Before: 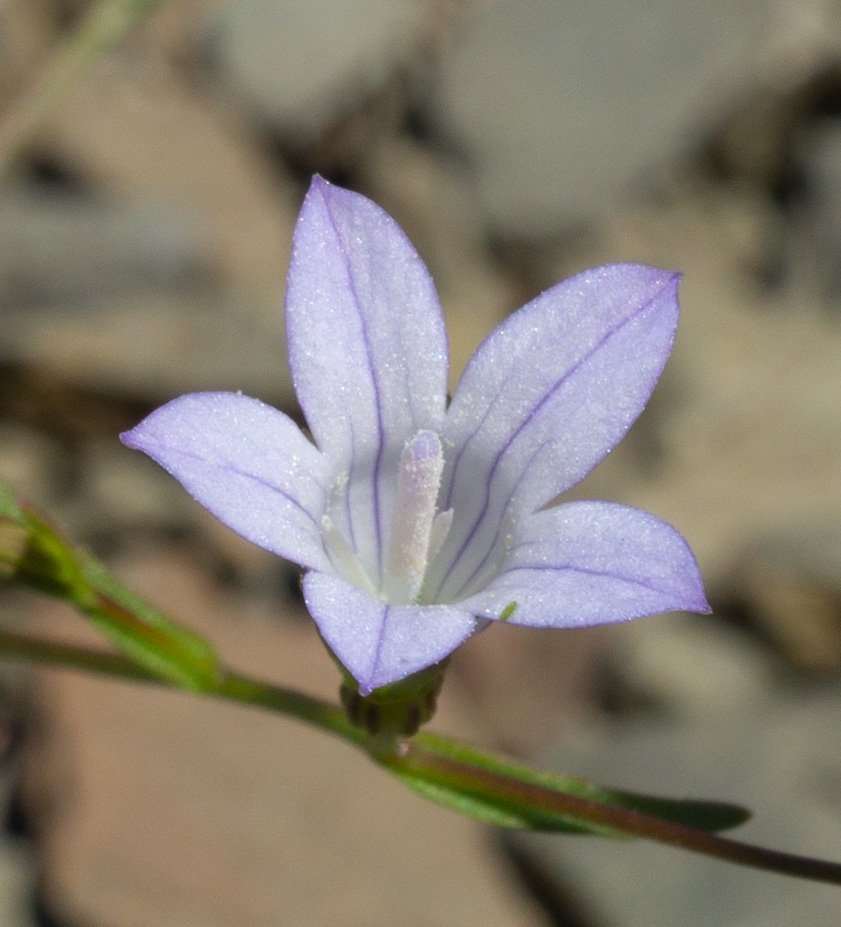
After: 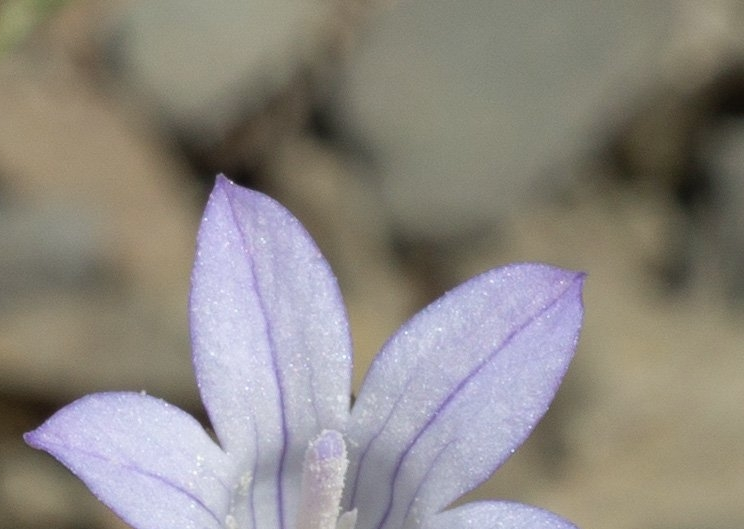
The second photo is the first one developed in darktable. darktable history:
contrast brightness saturation: saturation -0.061
crop and rotate: left 11.478%, bottom 42.839%
